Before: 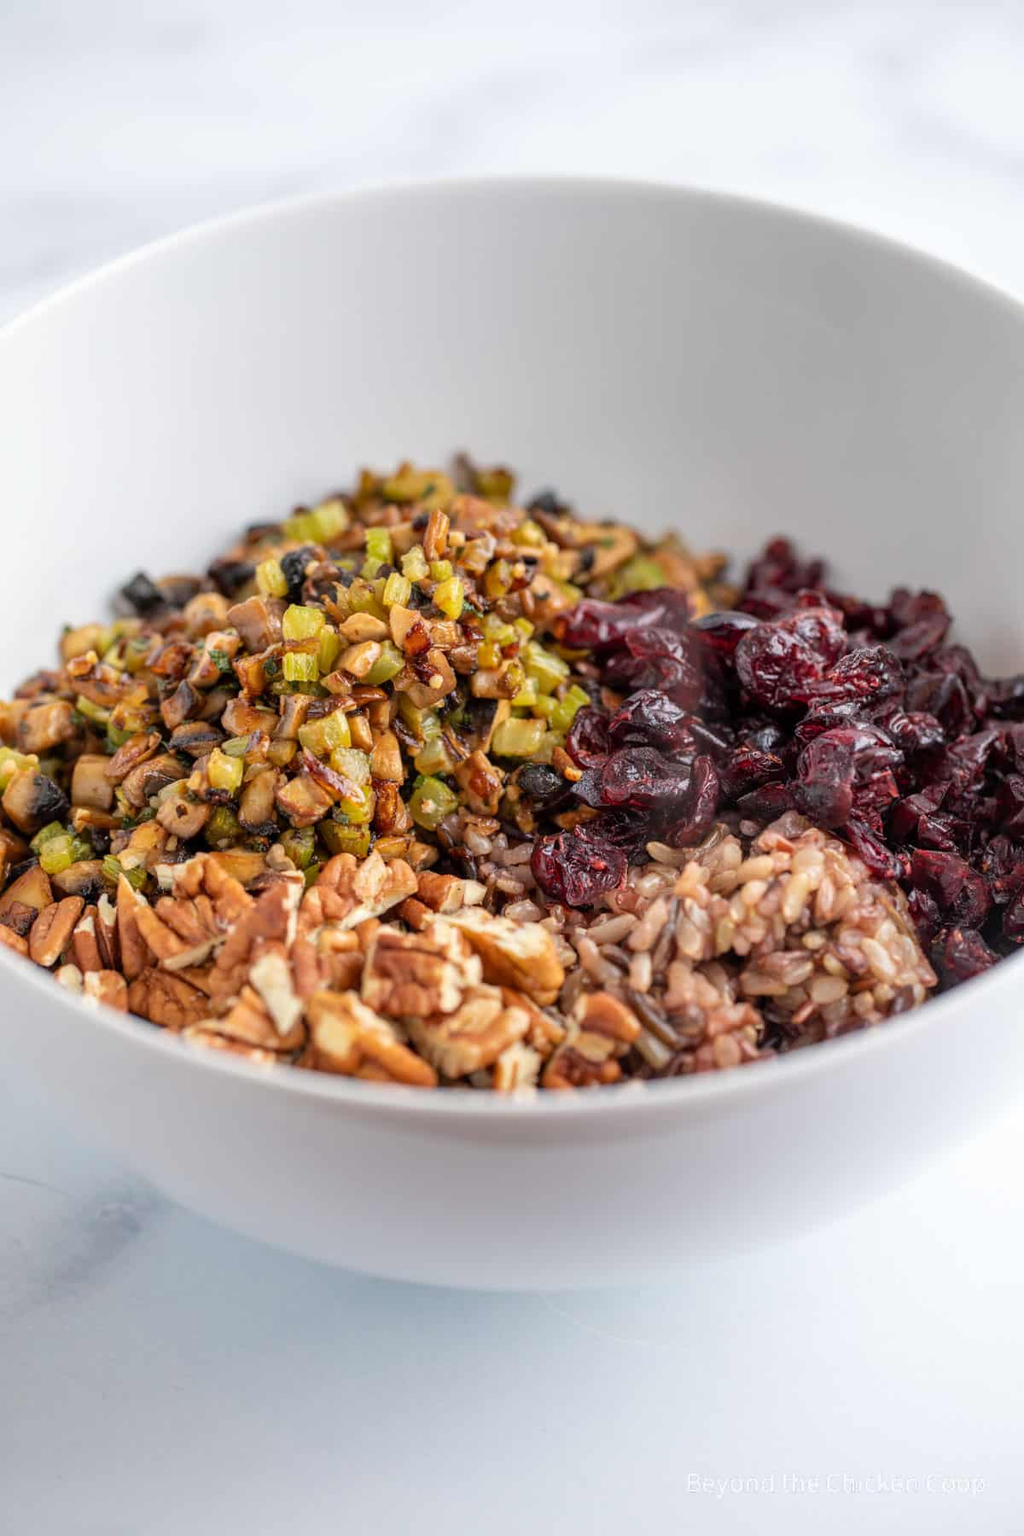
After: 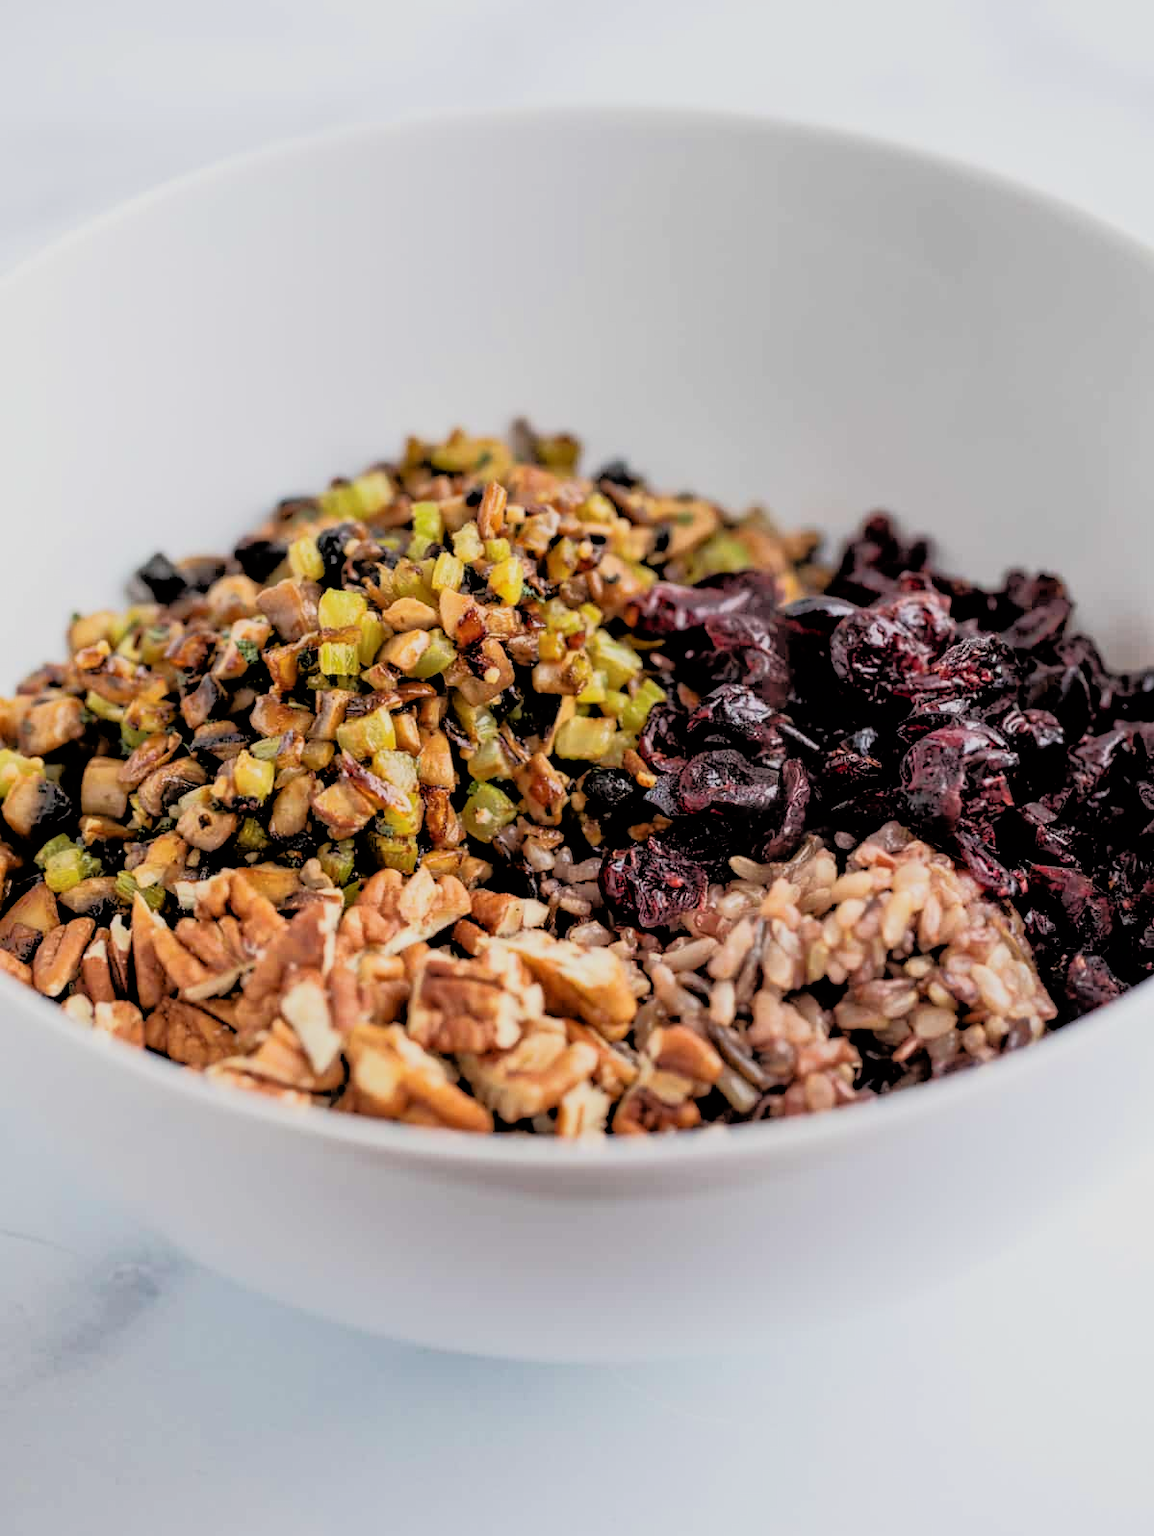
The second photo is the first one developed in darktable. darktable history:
tone equalizer: -8 EV -1.83 EV, -7 EV -1.13 EV, -6 EV -1.65 EV, edges refinement/feathering 500, mask exposure compensation -1.57 EV, preserve details no
crop and rotate: top 5.432%, bottom 5.871%
filmic rgb: black relative exposure -5.12 EV, white relative exposure 3.98 EV, threshold 5.95 EV, hardness 2.89, contrast 1.3, enable highlight reconstruction true
